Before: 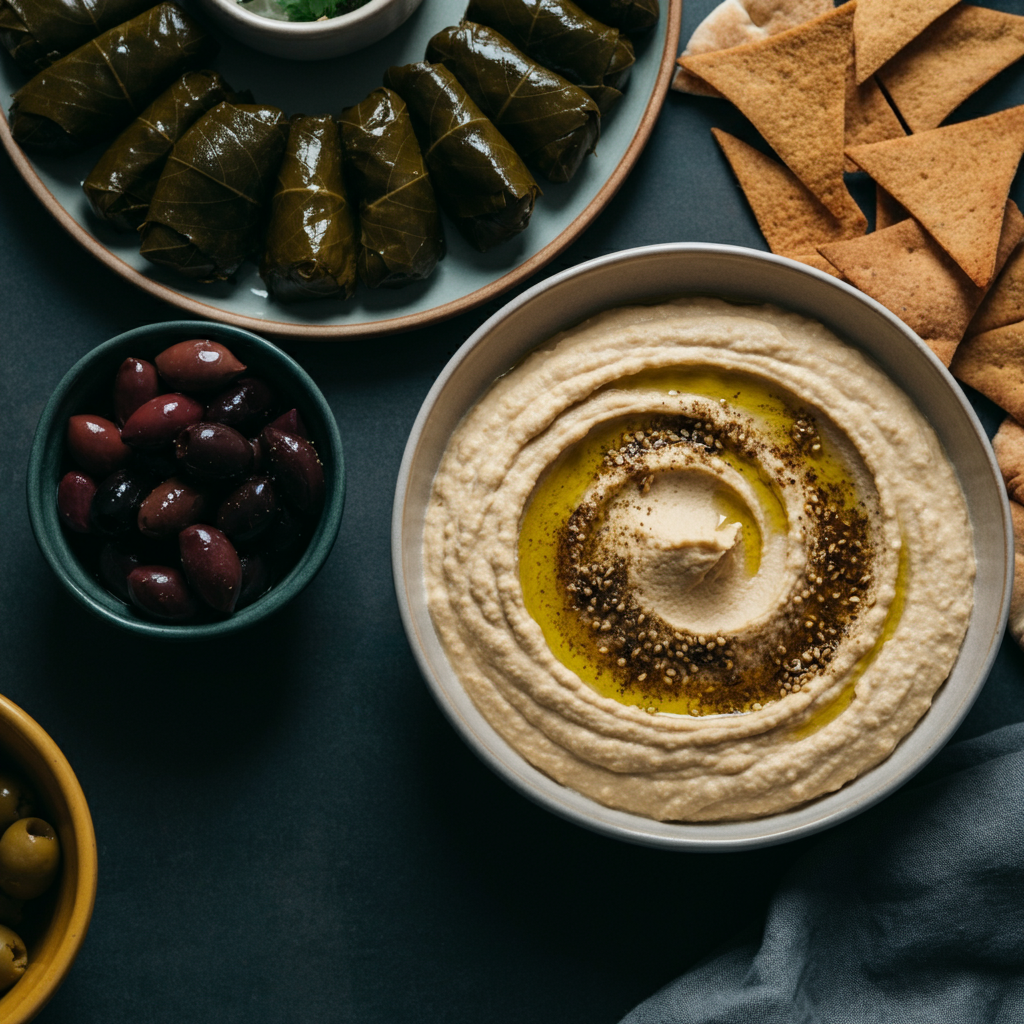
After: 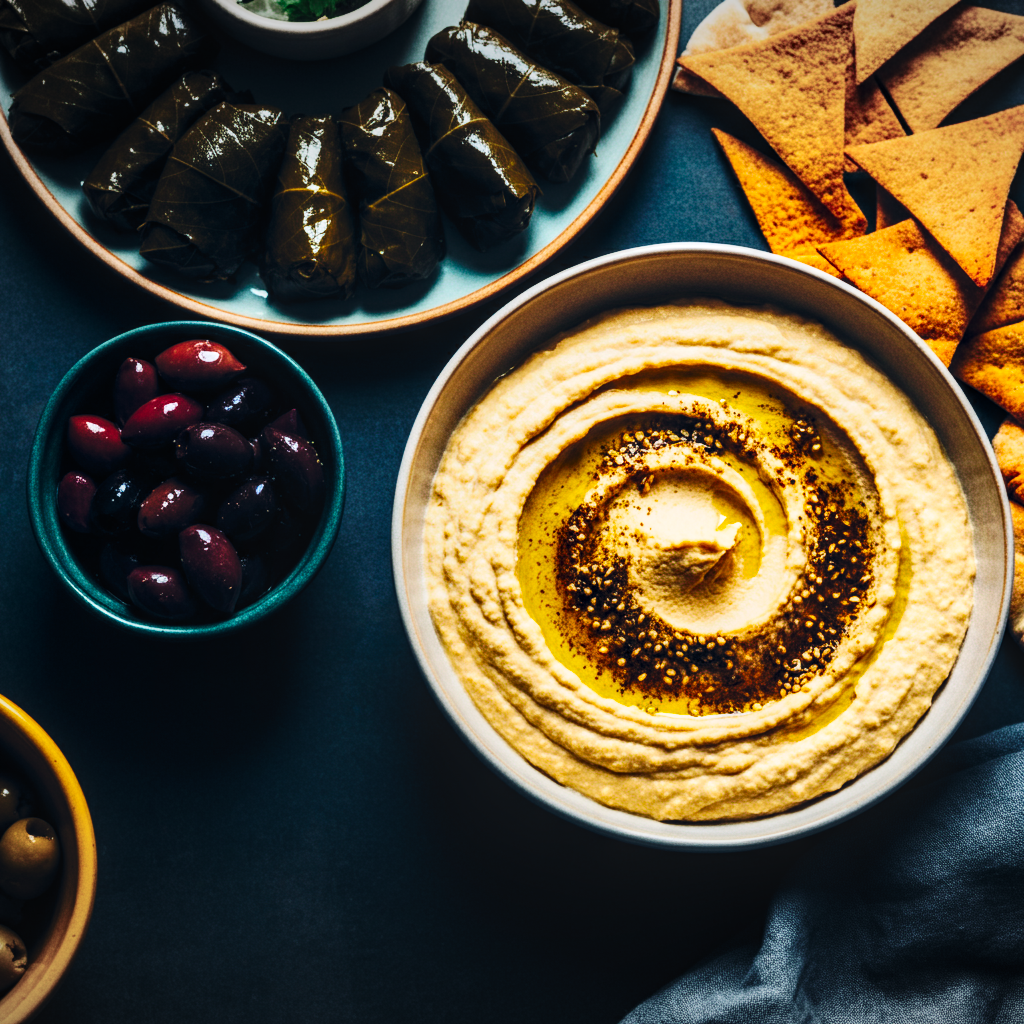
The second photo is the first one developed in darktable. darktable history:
vignetting: fall-off start 97.78%, fall-off radius 98.73%, width/height ratio 1.376
color balance rgb: shadows lift › luminance -19.949%, highlights gain › chroma 0.201%, highlights gain › hue 329.75°, global offset › chroma 0.133%, global offset › hue 253.61°, perceptual saturation grading › global saturation 30.886%, perceptual brilliance grading › highlights 12.943%, perceptual brilliance grading › mid-tones 7.9%, perceptual brilliance grading › shadows -17.686%, global vibrance 20%
local contrast: on, module defaults
base curve: curves: ch0 [(0, 0) (0.036, 0.025) (0.121, 0.166) (0.206, 0.329) (0.605, 0.79) (1, 1)], preserve colors none
contrast brightness saturation: contrast 0.204, brightness 0.158, saturation 0.22
